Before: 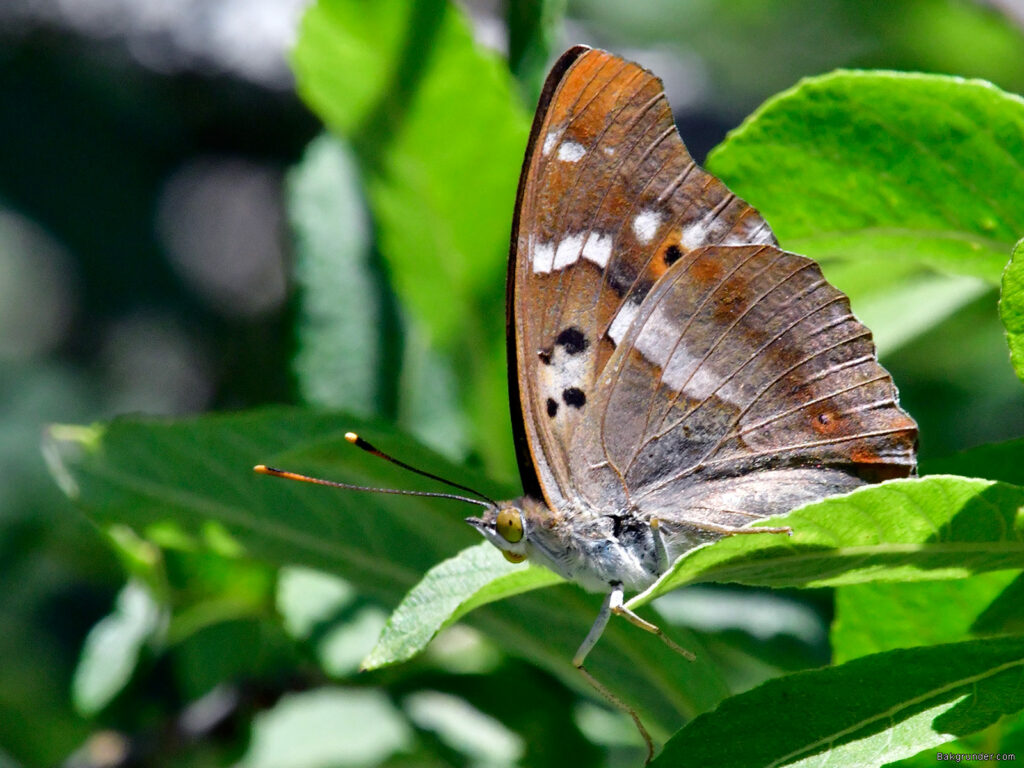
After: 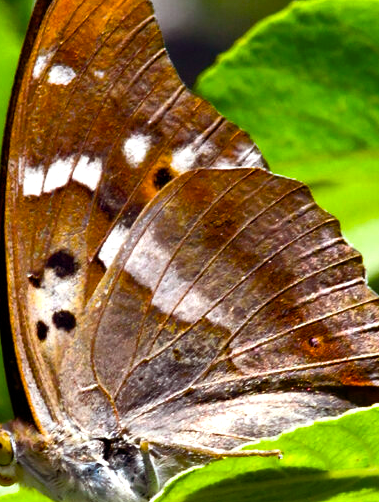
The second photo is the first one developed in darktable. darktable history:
crop and rotate: left 49.853%, top 10.125%, right 13.109%, bottom 24.466%
color balance rgb: shadows lift › chroma 1.015%, shadows lift › hue 31.66°, power › luminance 9.925%, power › chroma 2.819%, power › hue 57.92°, highlights gain › luminance 17.749%, linear chroma grading › global chroma 19.766%, perceptual saturation grading › global saturation 34.543%, perceptual saturation grading › highlights -25.866%, perceptual saturation grading › shadows 25.212%, perceptual brilliance grading › highlights 3.674%, perceptual brilliance grading › mid-tones -17.645%, perceptual brilliance grading › shadows -41.756%
